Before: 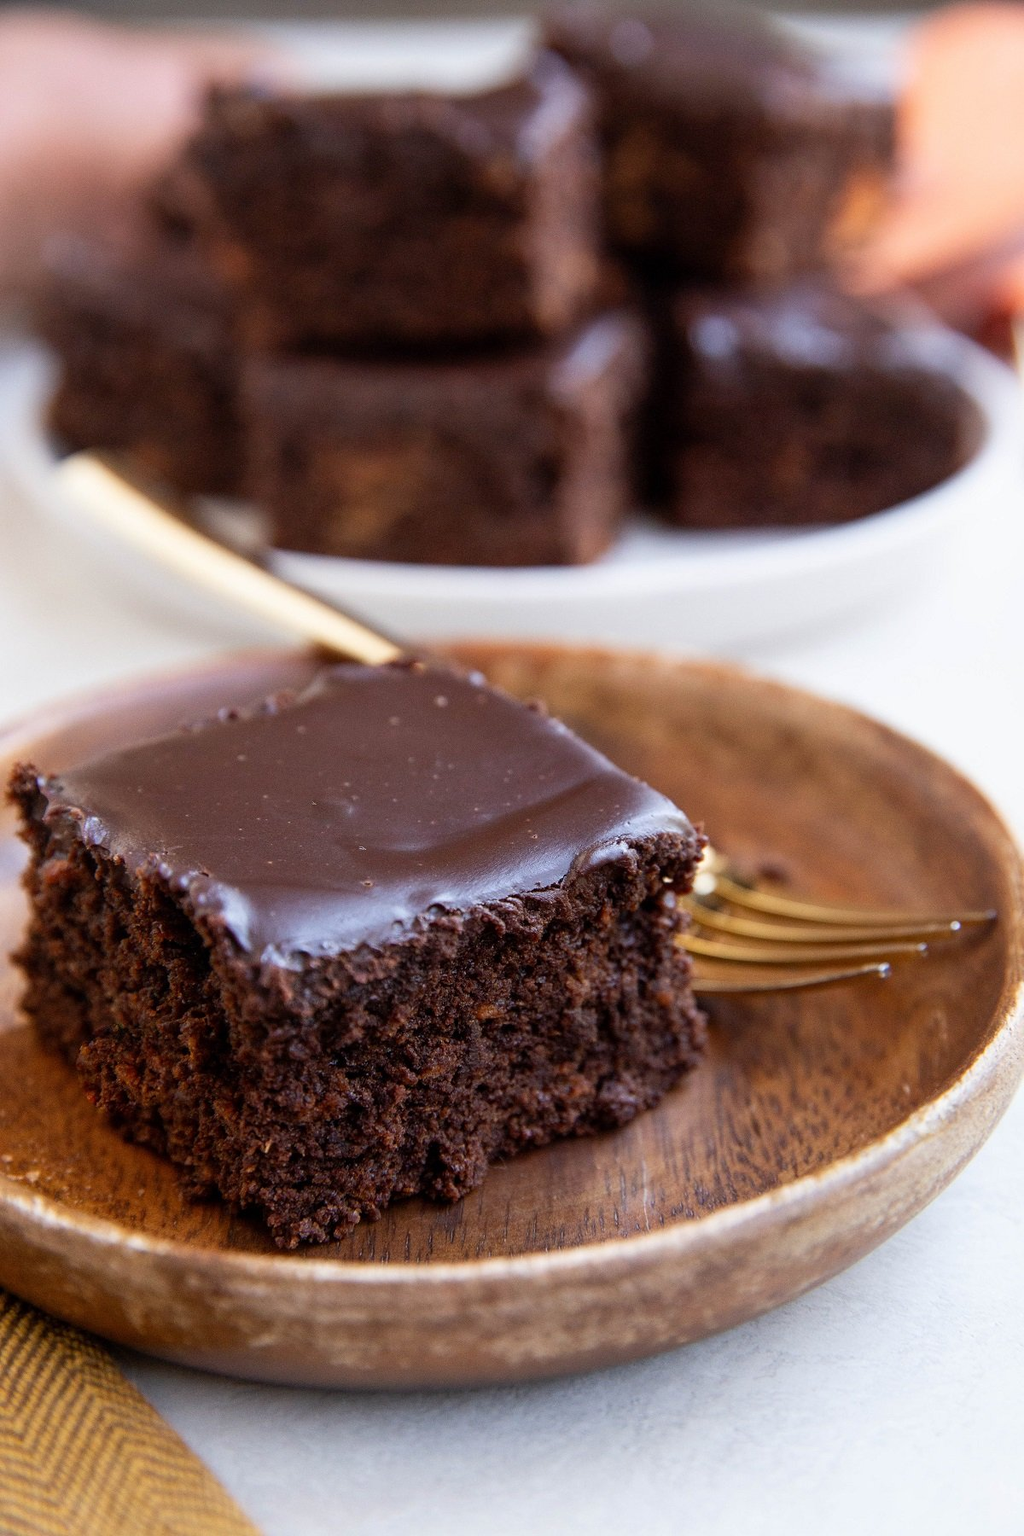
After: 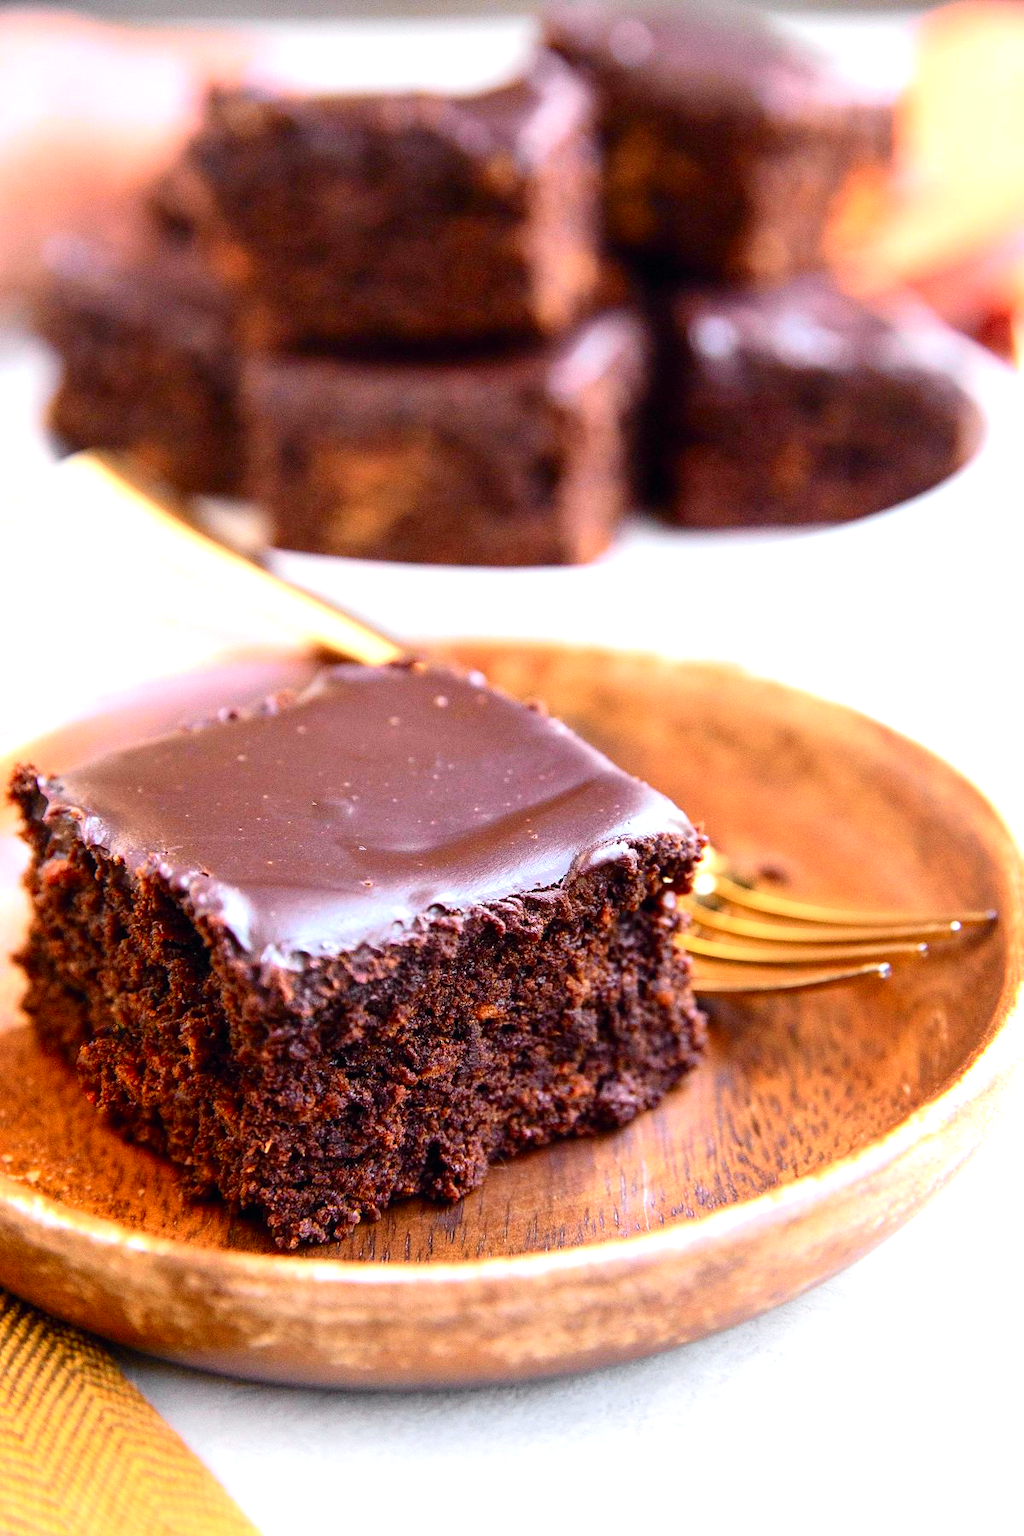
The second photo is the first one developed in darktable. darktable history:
tone curve: curves: ch0 [(0, 0) (0.071, 0.047) (0.266, 0.26) (0.491, 0.552) (0.753, 0.818) (1, 0.983)]; ch1 [(0, 0) (0.346, 0.307) (0.408, 0.369) (0.463, 0.443) (0.482, 0.493) (0.502, 0.5) (0.517, 0.518) (0.55, 0.573) (0.597, 0.641) (0.651, 0.709) (1, 1)]; ch2 [(0, 0) (0.346, 0.34) (0.434, 0.46) (0.485, 0.494) (0.5, 0.494) (0.517, 0.506) (0.535, 0.545) (0.583, 0.634) (0.625, 0.686) (1, 1)], color space Lab, independent channels, preserve colors none
exposure: black level correction 0, exposure 1.099 EV, compensate highlight preservation false
